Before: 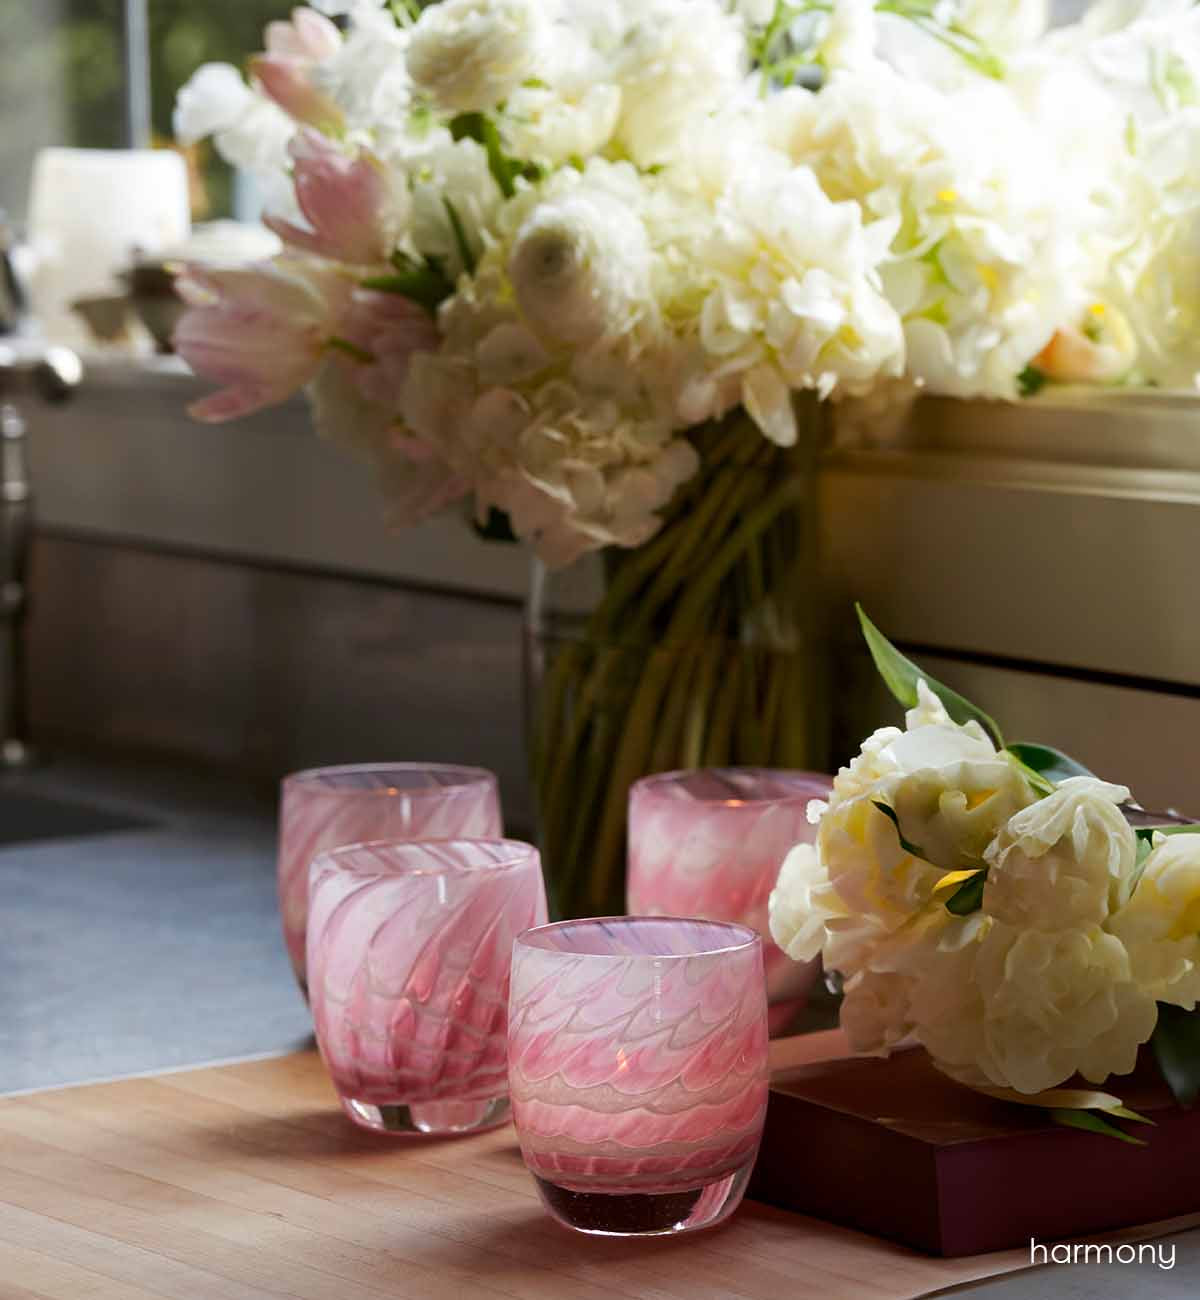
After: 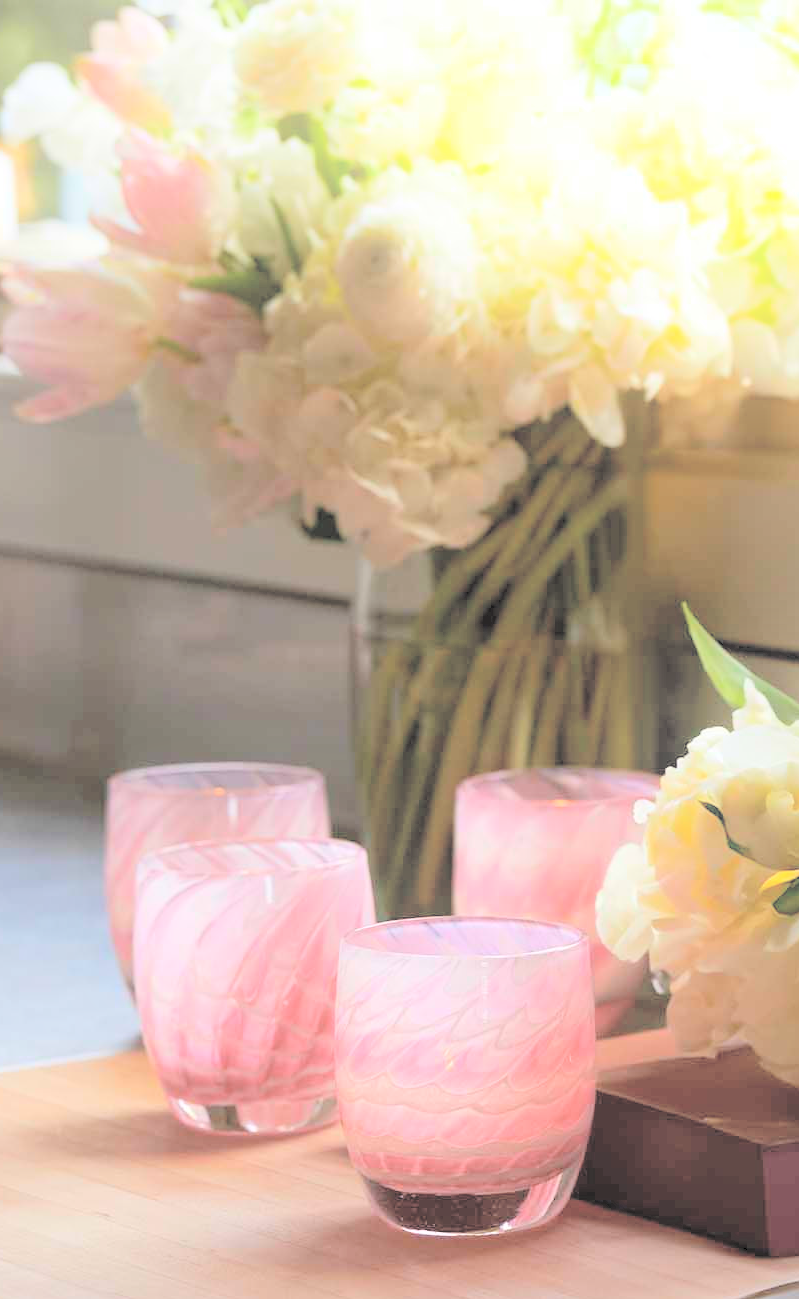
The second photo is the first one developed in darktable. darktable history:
contrast brightness saturation: brightness 1
bloom: size 15%, threshold 97%, strength 7%
white balance: red 1, blue 1
crop and rotate: left 14.436%, right 18.898%
